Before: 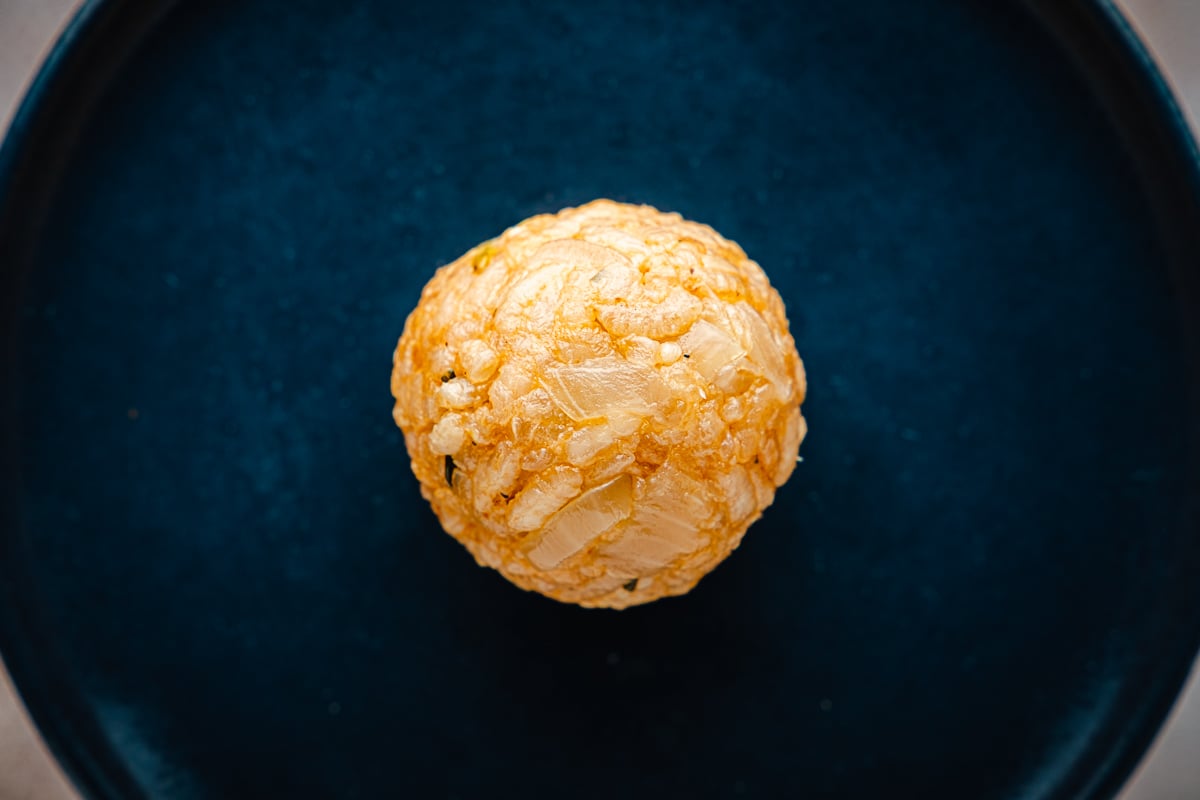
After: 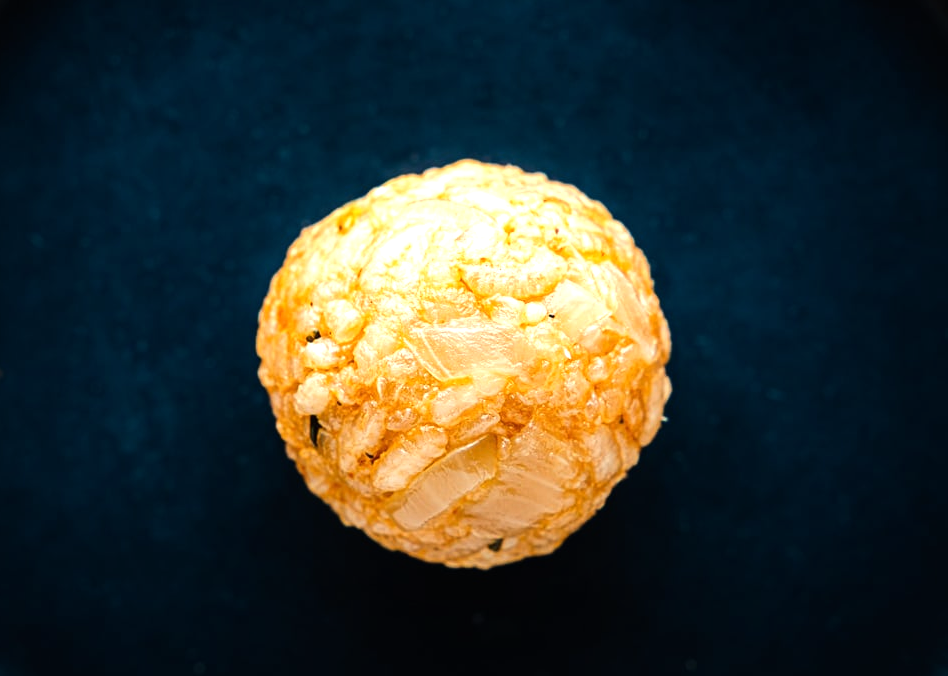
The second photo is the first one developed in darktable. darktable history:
tone equalizer: -8 EV -0.785 EV, -7 EV -0.684 EV, -6 EV -0.627 EV, -5 EV -0.4 EV, -3 EV 0.387 EV, -2 EV 0.6 EV, -1 EV 0.678 EV, +0 EV 0.745 EV, edges refinement/feathering 500, mask exposure compensation -1.57 EV, preserve details guided filter
crop: left 11.326%, top 5.021%, right 9.6%, bottom 10.415%
